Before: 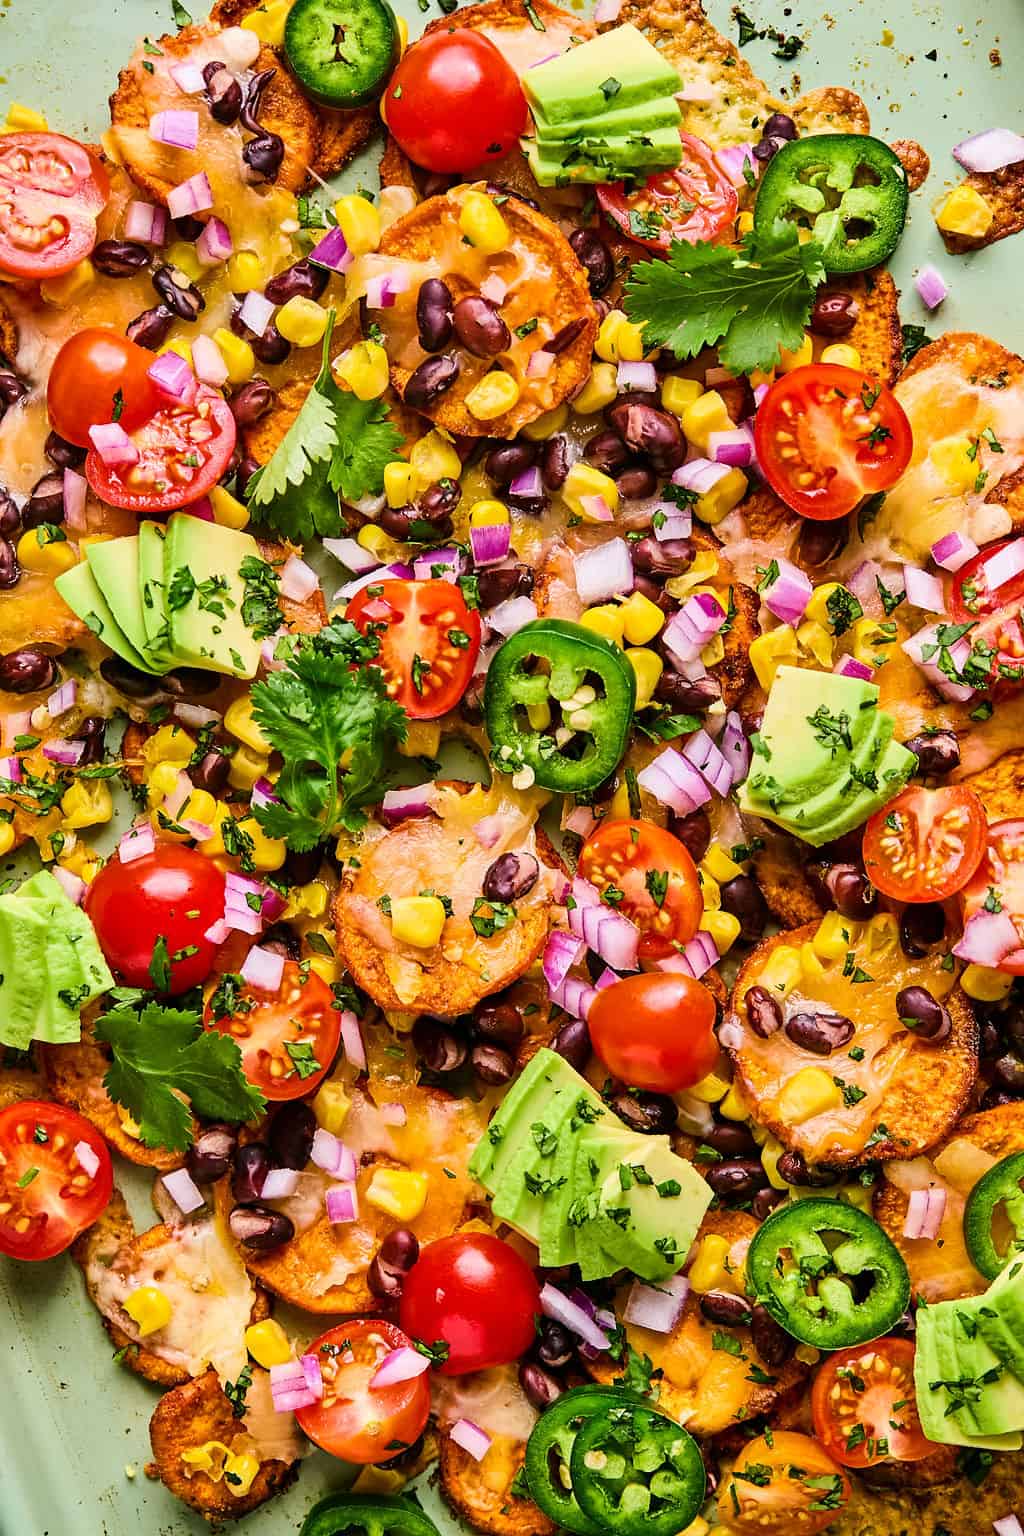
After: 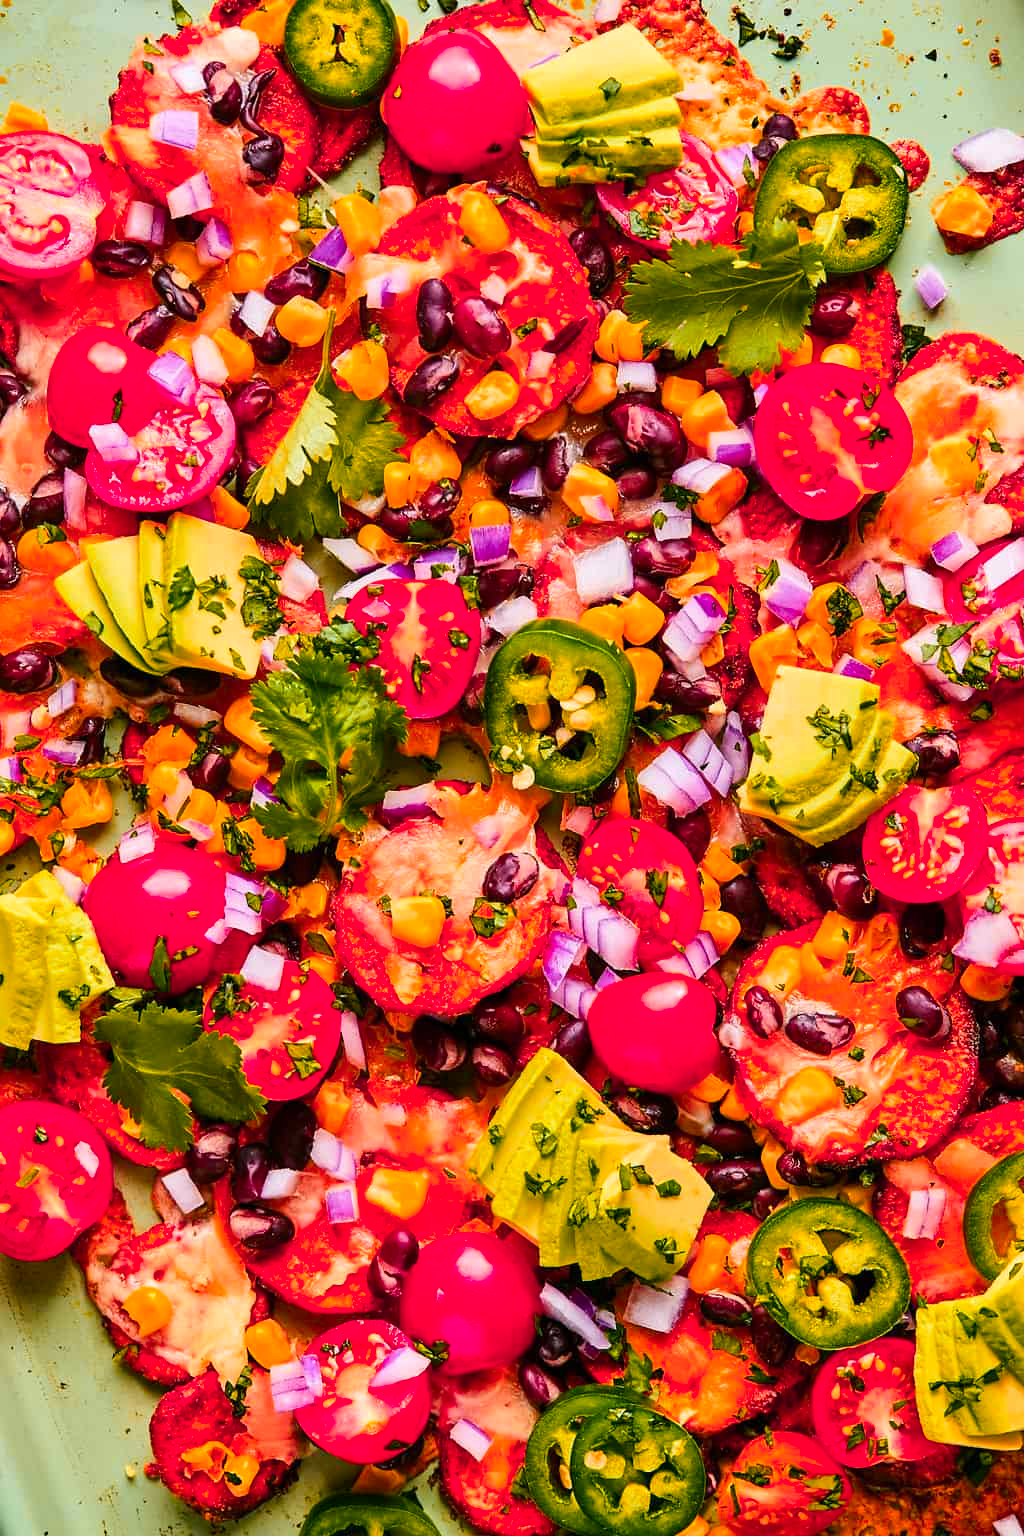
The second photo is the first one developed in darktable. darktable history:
rotate and perspective: automatic cropping original format, crop left 0, crop top 0
color zones: curves: ch1 [(0.24, 0.629) (0.75, 0.5)]; ch2 [(0.255, 0.454) (0.745, 0.491)], mix 102.12%
